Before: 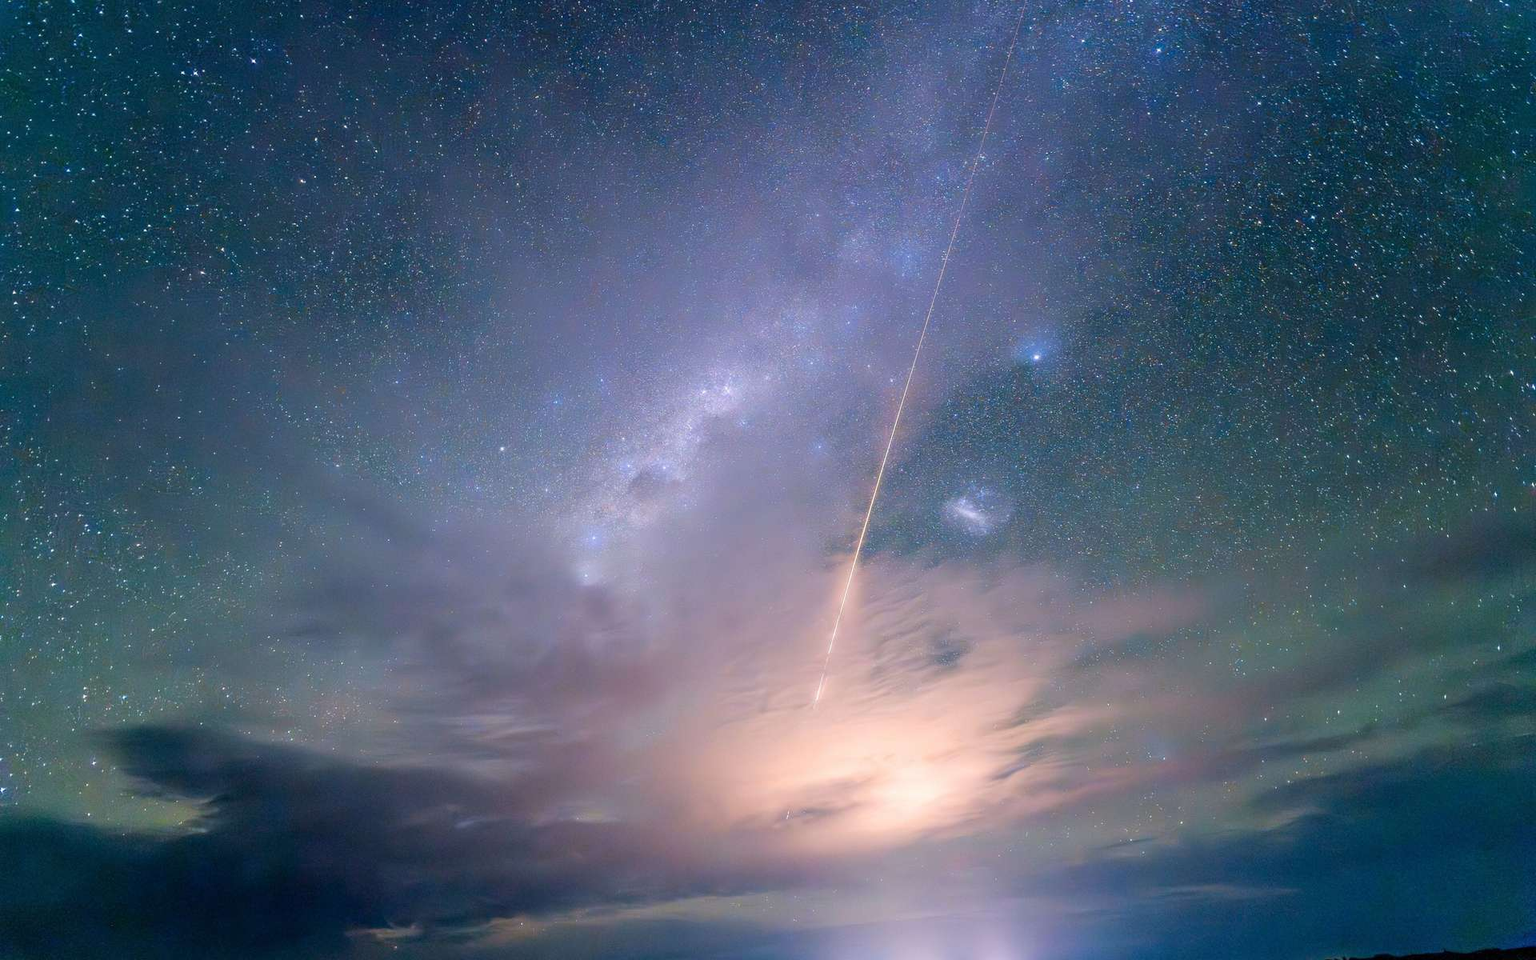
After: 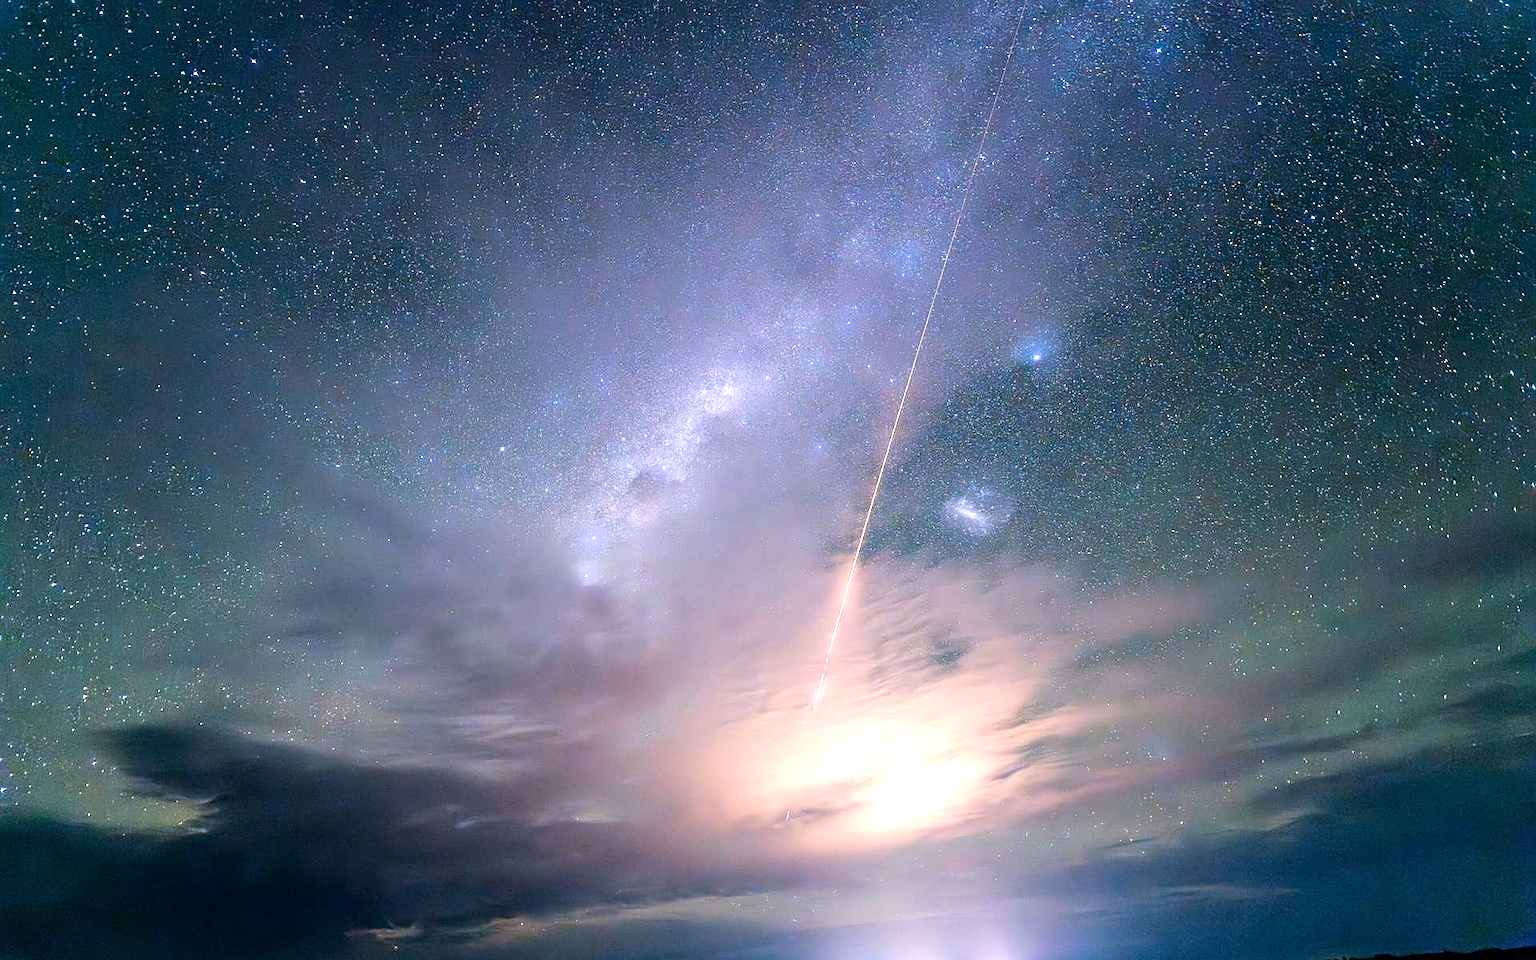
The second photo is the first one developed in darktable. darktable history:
tone equalizer: -8 EV -0.753 EV, -7 EV -0.671 EV, -6 EV -0.626 EV, -5 EV -0.36 EV, -3 EV 0.379 EV, -2 EV 0.6 EV, -1 EV 0.695 EV, +0 EV 0.766 EV, edges refinement/feathering 500, mask exposure compensation -1.25 EV, preserve details no
sharpen: on, module defaults
